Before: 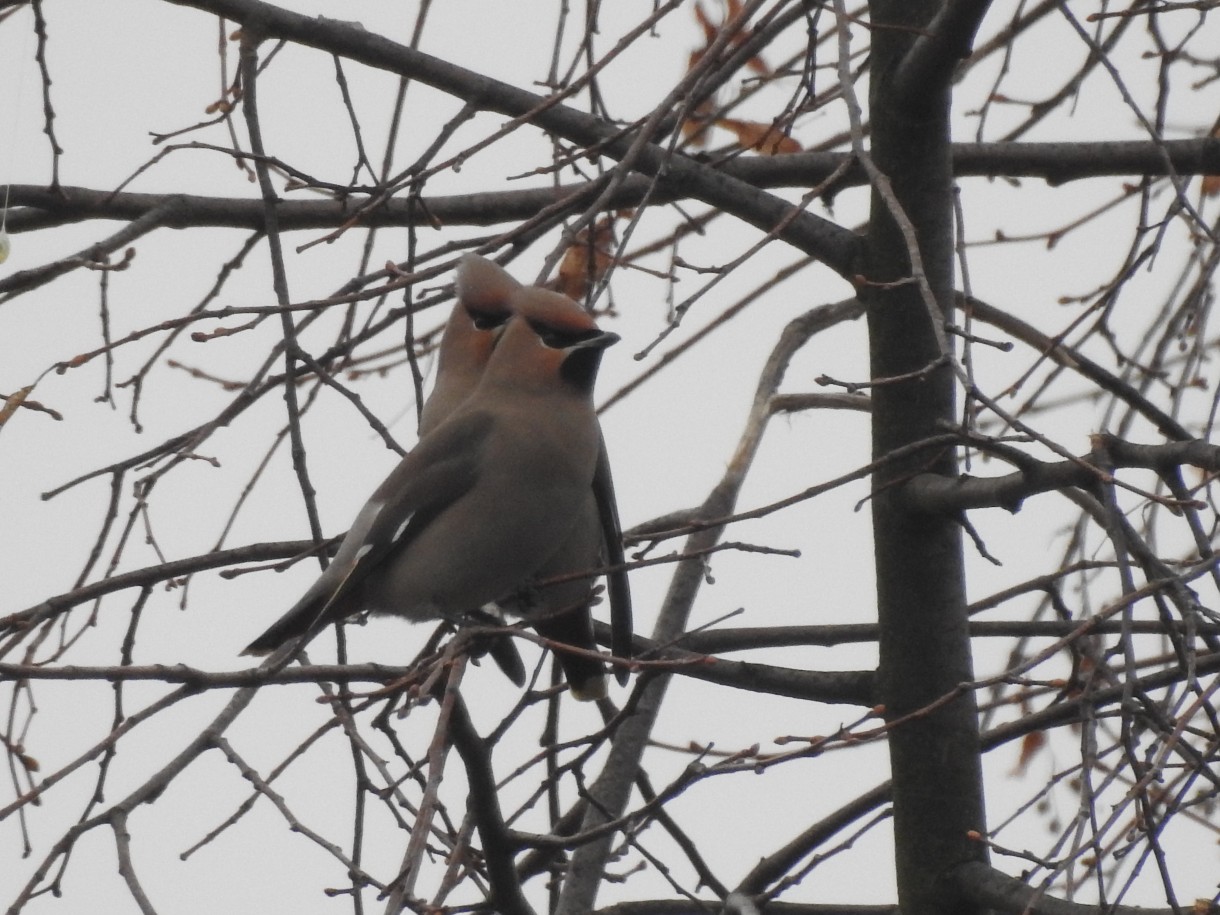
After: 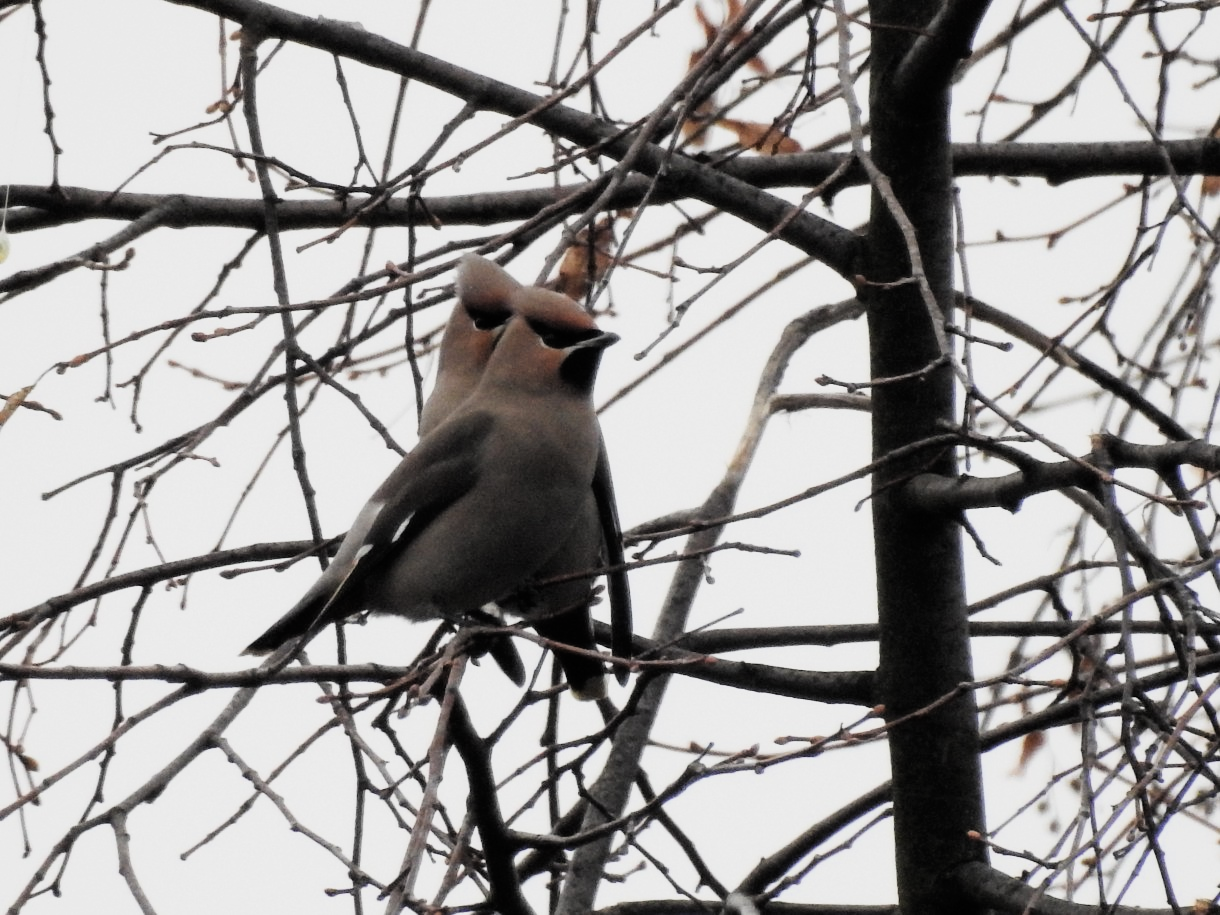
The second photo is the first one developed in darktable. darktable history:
exposure: black level correction 0, exposure 0.591 EV, compensate exposure bias true, compensate highlight preservation false
filmic rgb: black relative exposure -5.09 EV, white relative exposure 3.95 EV, hardness 2.88, contrast 1.499, preserve chrominance max RGB
